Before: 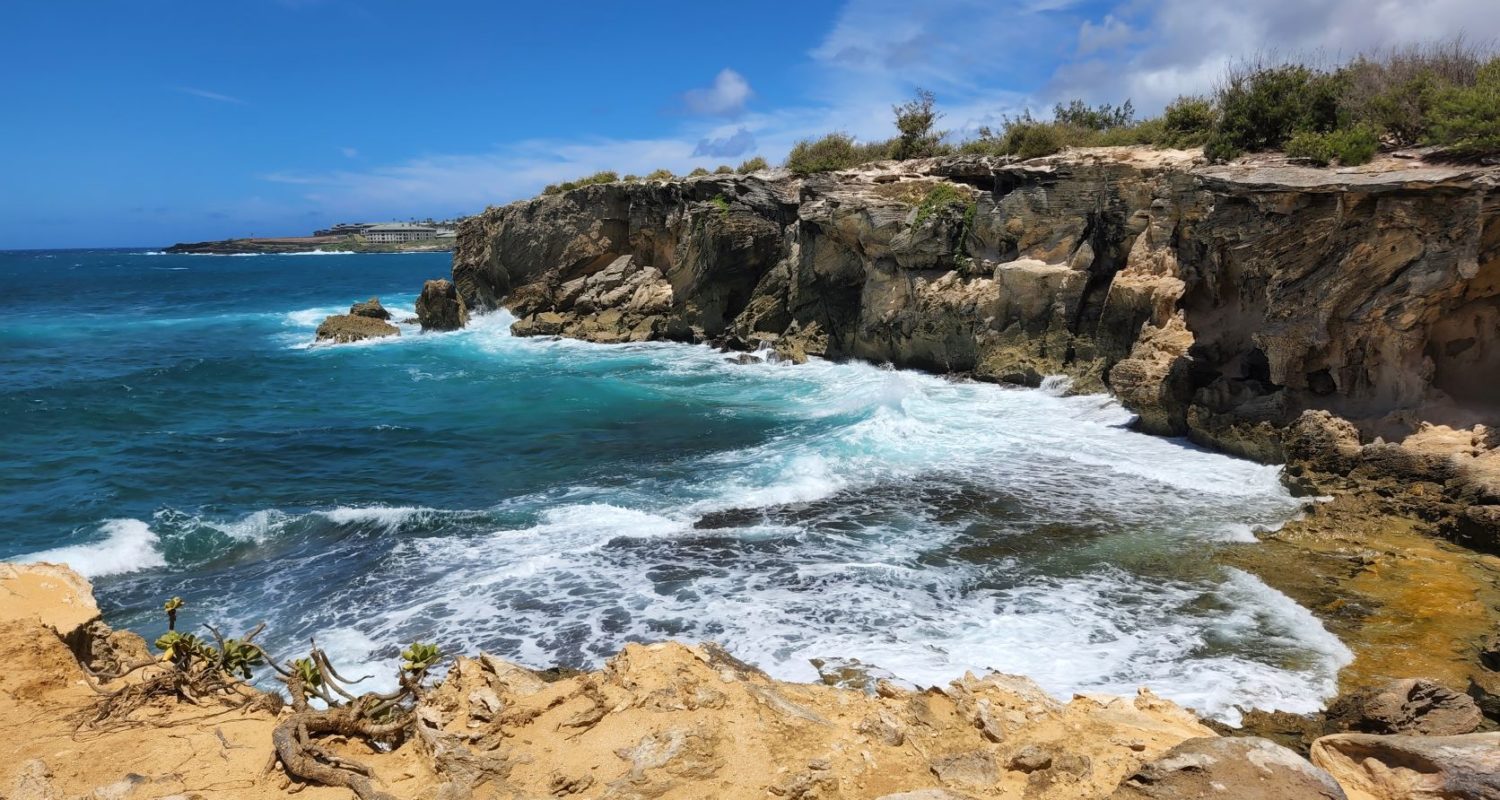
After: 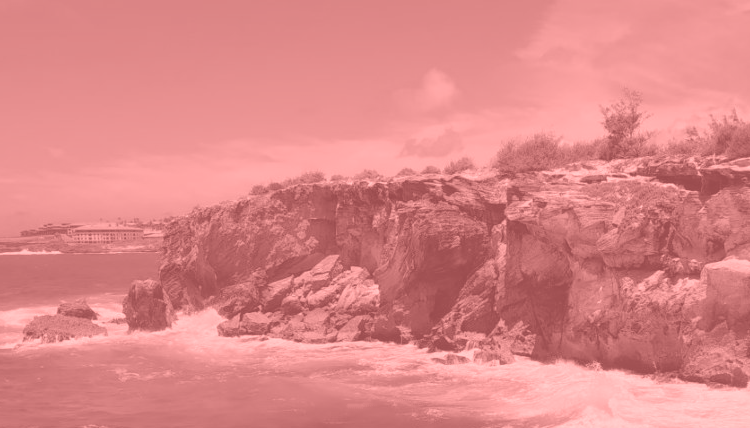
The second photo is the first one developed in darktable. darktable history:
color zones: curves: ch0 [(0.25, 0.5) (0.423, 0.5) (0.443, 0.5) (0.521, 0.756) (0.568, 0.5) (0.576, 0.5) (0.75, 0.5)]; ch1 [(0.25, 0.5) (0.423, 0.5) (0.443, 0.5) (0.539, 0.873) (0.624, 0.565) (0.631, 0.5) (0.75, 0.5)]
colorize: saturation 51%, source mix 50.67%, lightness 50.67%
crop: left 19.556%, right 30.401%, bottom 46.458%
